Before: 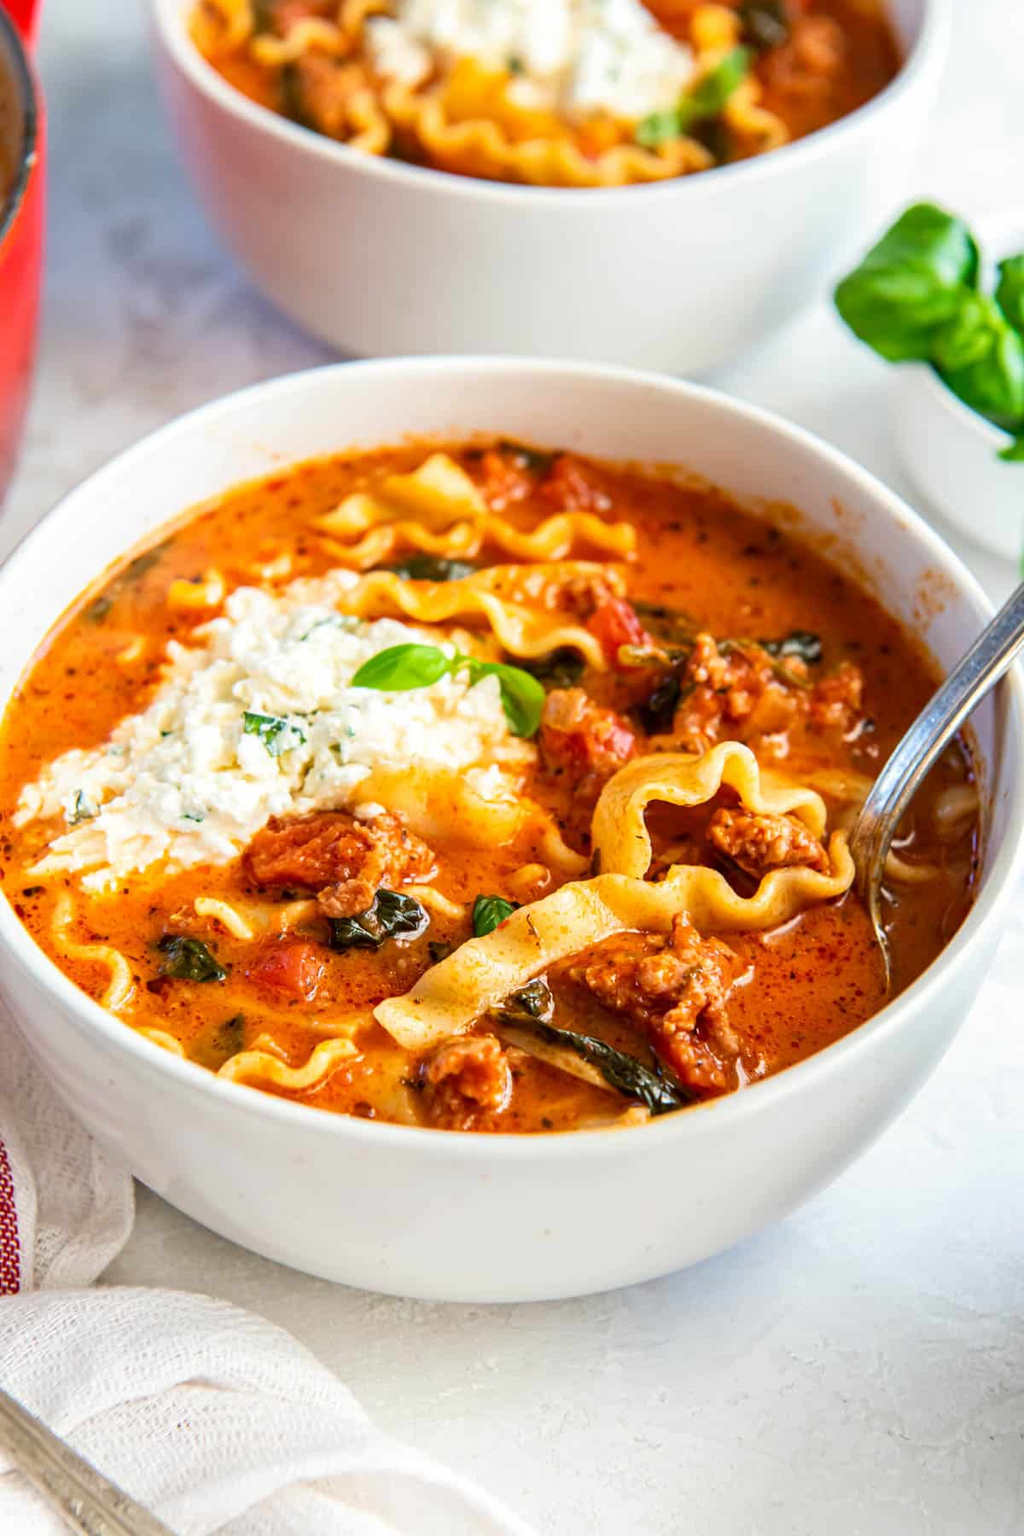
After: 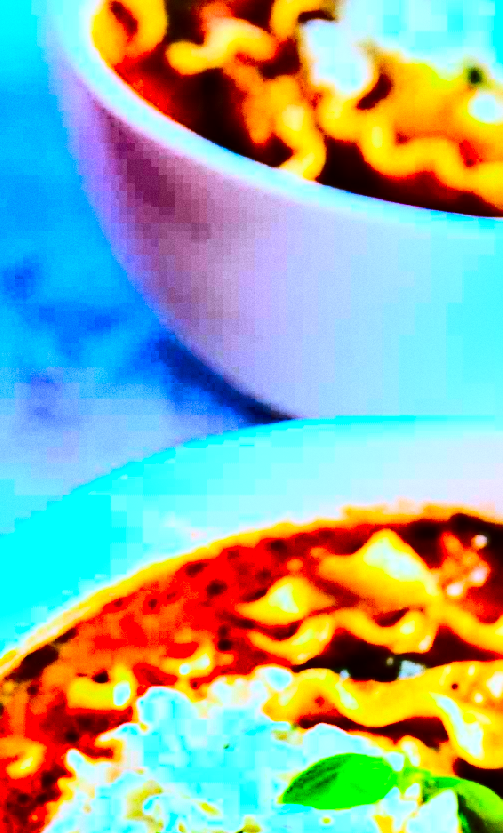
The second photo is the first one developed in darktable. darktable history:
shadows and highlights: shadows 20.91, highlights -82.73, soften with gaussian
color correction: highlights a* -2.73, highlights b* -2.09, shadows a* 2.41, shadows b* 2.73
tone curve: curves: ch0 [(0, 0) (0.004, 0) (0.133, 0.071) (0.325, 0.456) (0.832, 0.957) (1, 1)], color space Lab, linked channels, preserve colors none
contrast brightness saturation: contrast 0.4, brightness 0.05, saturation 0.25
white balance: red 0.871, blue 1.249
grain: on, module defaults
crop and rotate: left 10.817%, top 0.062%, right 47.194%, bottom 53.626%
